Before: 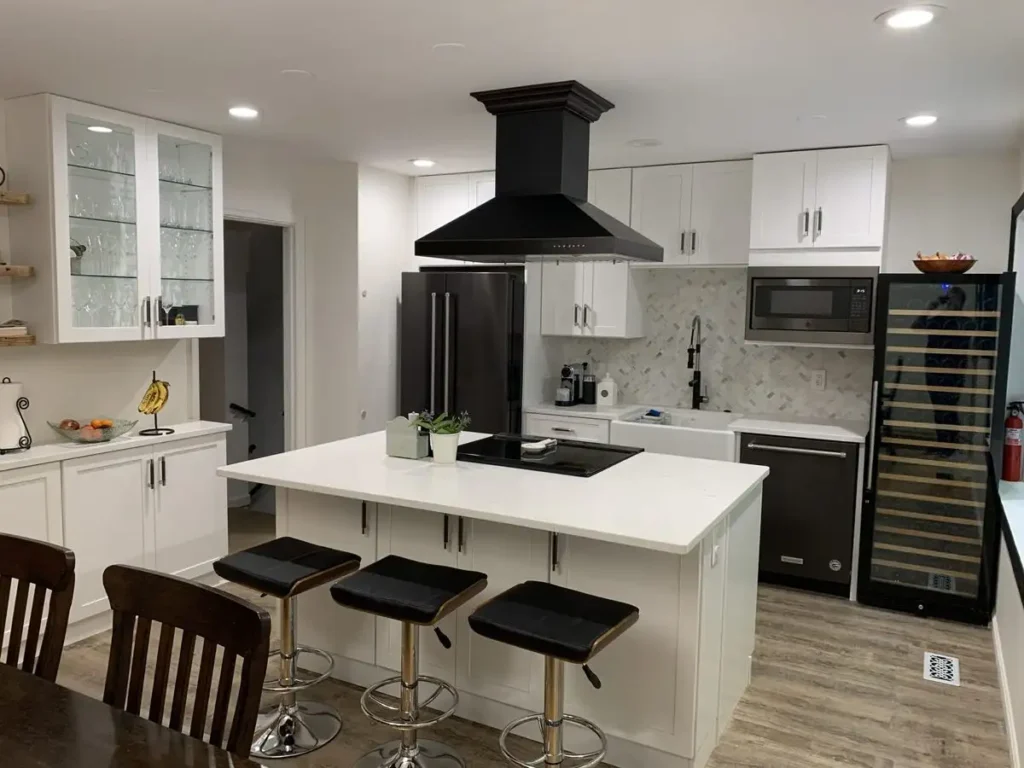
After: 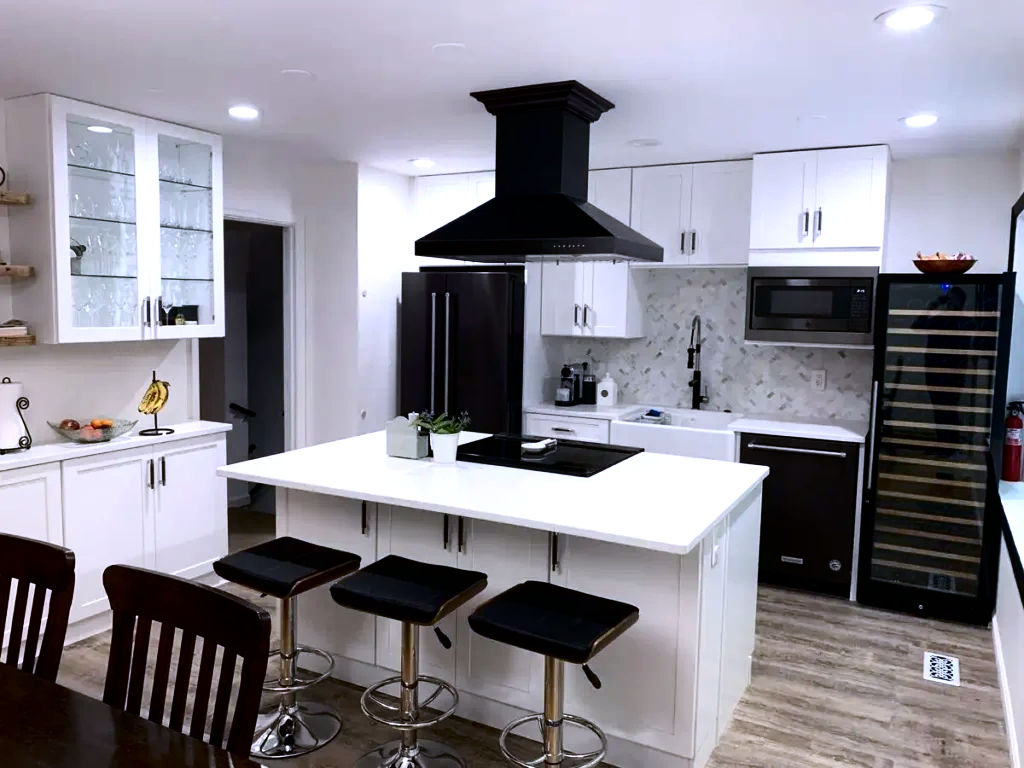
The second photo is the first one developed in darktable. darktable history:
exposure: exposure -0.156 EV, compensate highlight preservation false
tone equalizer: -8 EV -0.788 EV, -7 EV -0.692 EV, -6 EV -0.625 EV, -5 EV -0.371 EV, -3 EV 0.405 EV, -2 EV 0.6 EV, -1 EV 0.681 EV, +0 EV 0.769 EV
contrast brightness saturation: contrast 0.2, brightness -0.11, saturation 0.097
color calibration: output R [1.003, 0.027, -0.041, 0], output G [-0.018, 1.043, -0.038, 0], output B [0.071, -0.086, 1.017, 0], illuminant custom, x 0.372, y 0.388, temperature 4252.54 K
